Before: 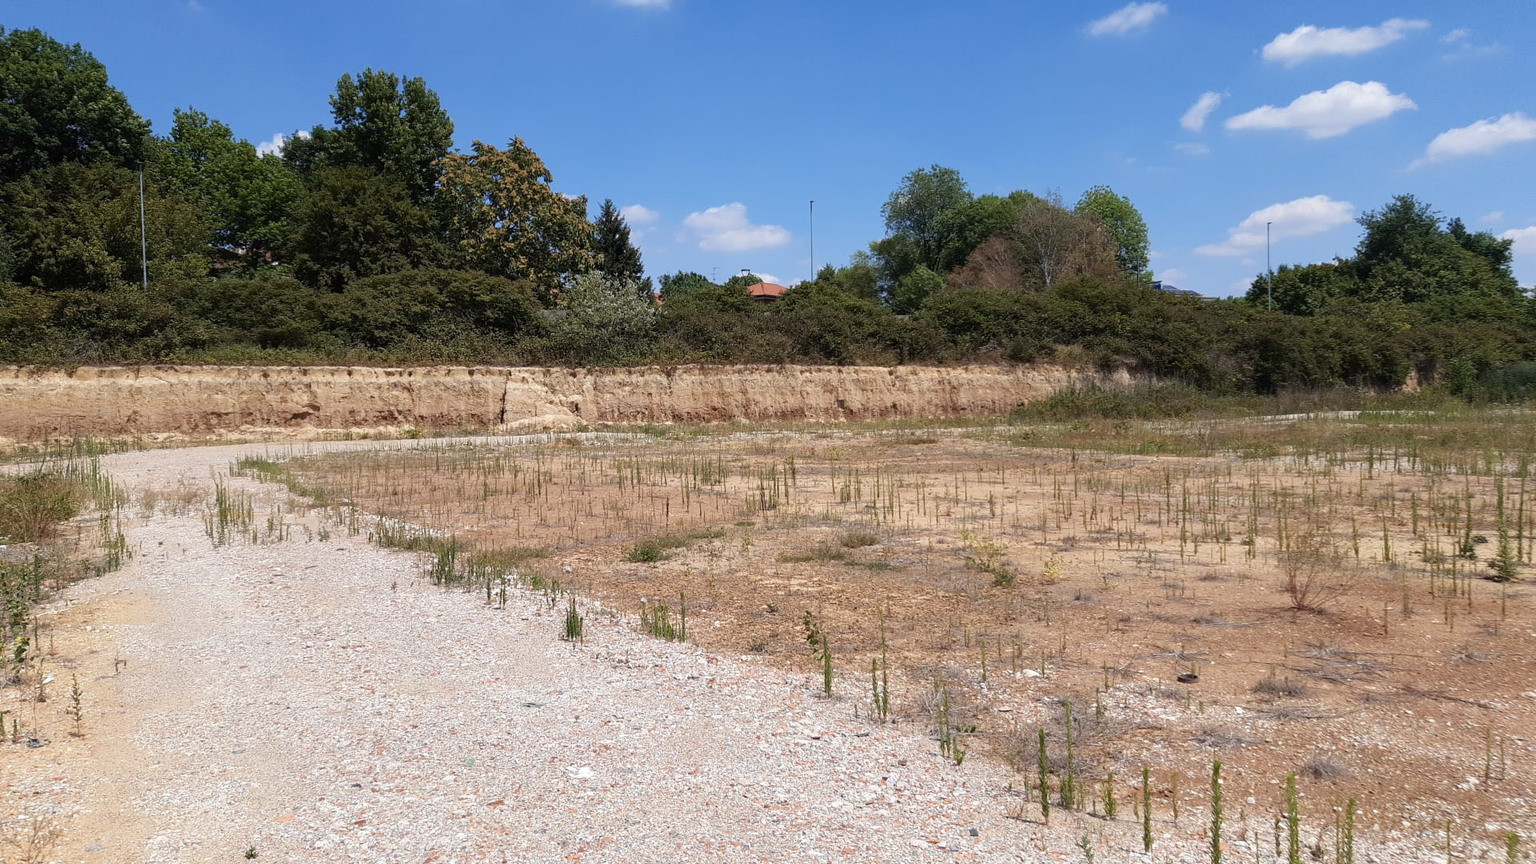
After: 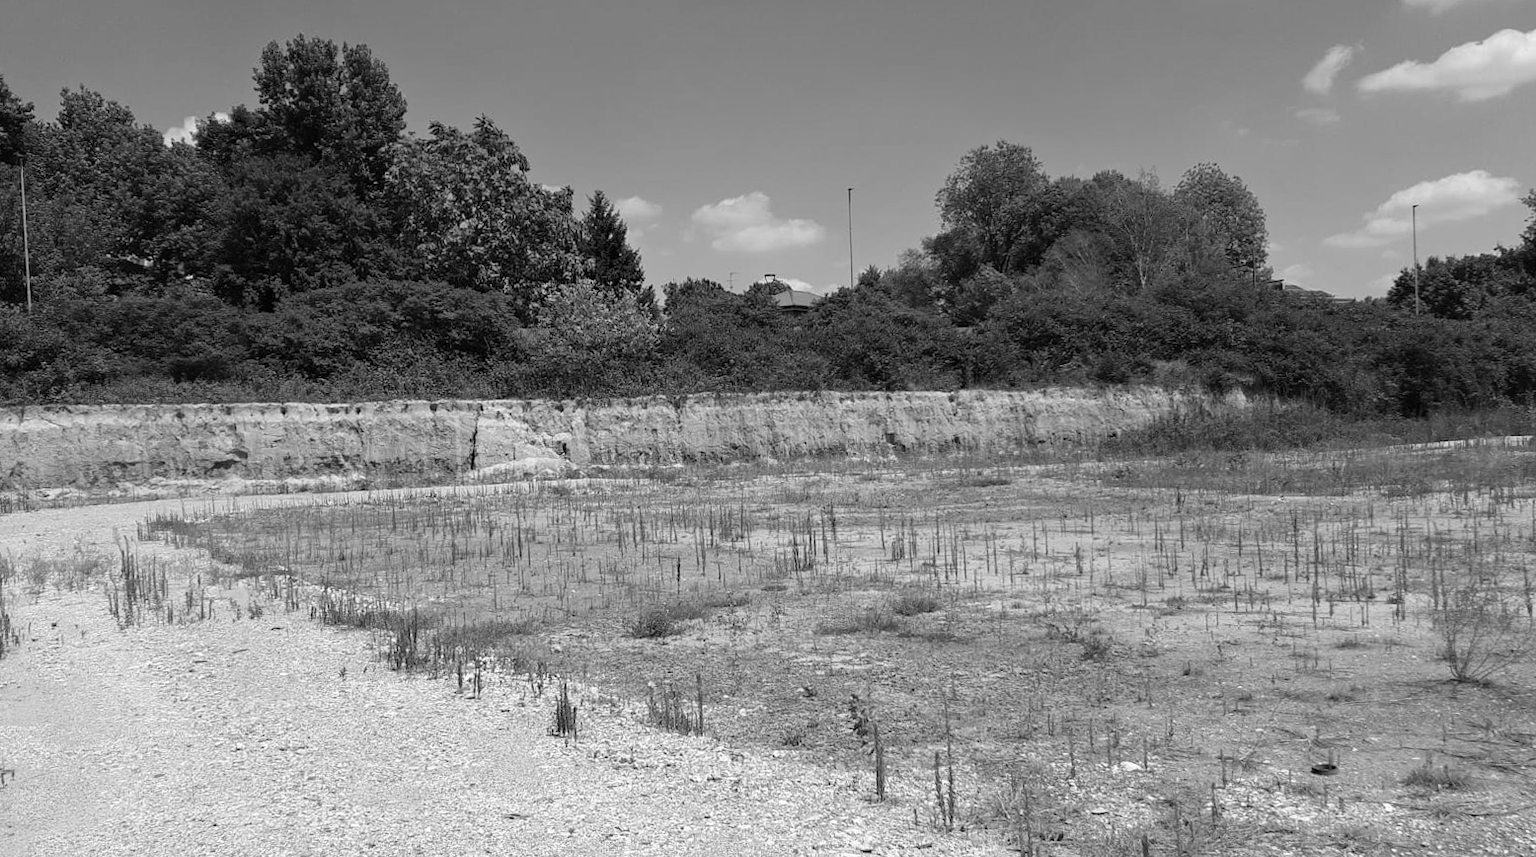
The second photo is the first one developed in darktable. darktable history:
crop and rotate: left 7.196%, top 4.574%, right 10.605%, bottom 13.178%
monochrome: a -4.13, b 5.16, size 1
rotate and perspective: rotation -1°, crop left 0.011, crop right 0.989, crop top 0.025, crop bottom 0.975
haze removal: compatibility mode true, adaptive false
